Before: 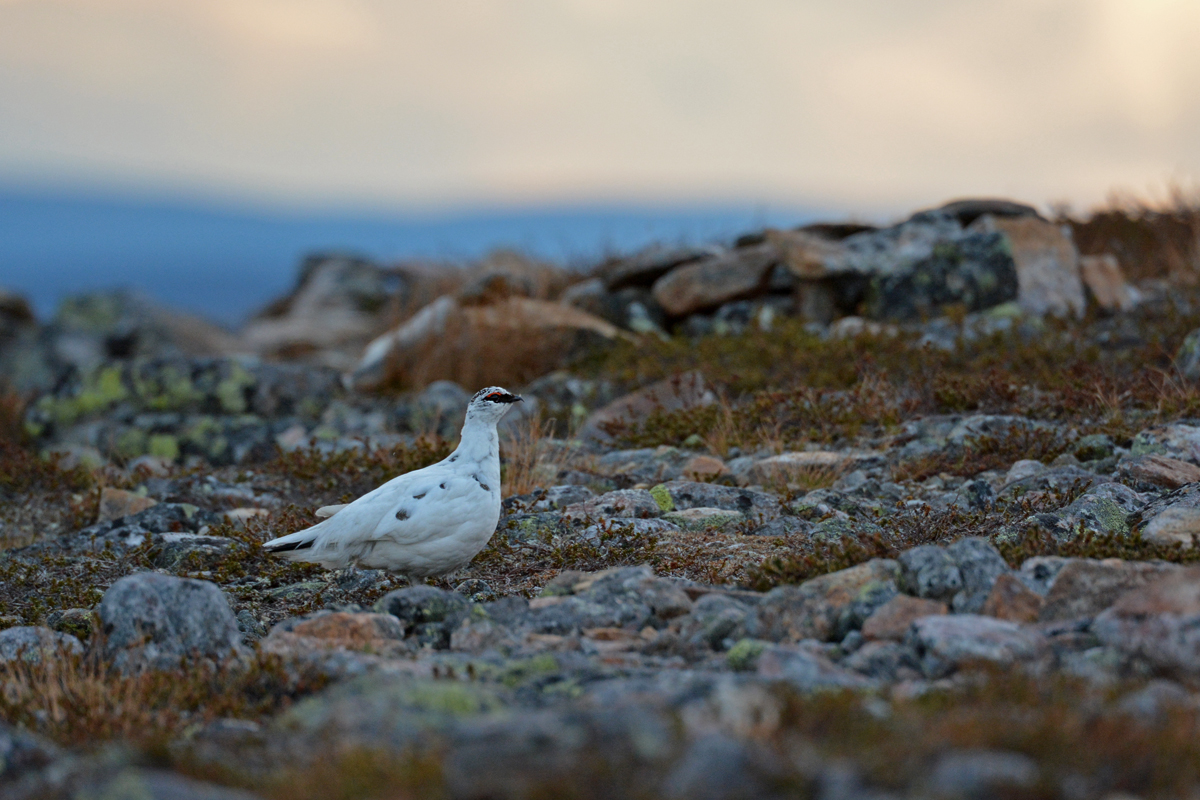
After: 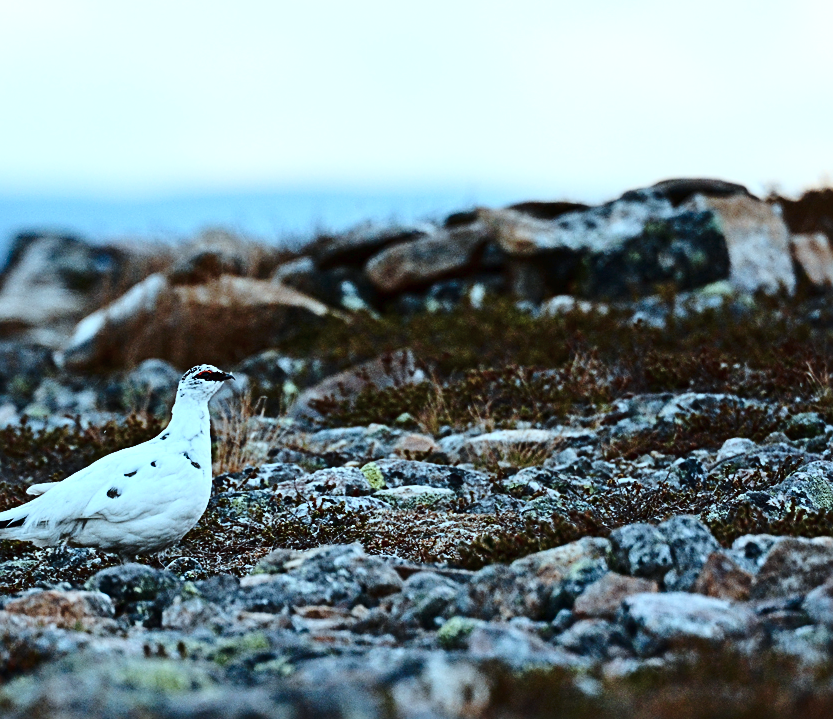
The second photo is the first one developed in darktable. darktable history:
sharpen: on, module defaults
crop and rotate: left 24.12%, top 2.953%, right 6.448%, bottom 7.086%
tone curve: curves: ch0 [(0, 0) (0.003, 0.015) (0.011, 0.019) (0.025, 0.026) (0.044, 0.041) (0.069, 0.057) (0.1, 0.085) (0.136, 0.116) (0.177, 0.158) (0.224, 0.215) (0.277, 0.286) (0.335, 0.367) (0.399, 0.452) (0.468, 0.534) (0.543, 0.612) (0.623, 0.698) (0.709, 0.775) (0.801, 0.858) (0.898, 0.928) (1, 1)], preserve colors none
contrast brightness saturation: contrast 0.33, brightness -0.076, saturation 0.171
color correction: highlights a* -13.41, highlights b* -17.31, saturation 0.715
exposure: black level correction 0, exposure 0.698 EV, compensate exposure bias true, compensate highlight preservation false
